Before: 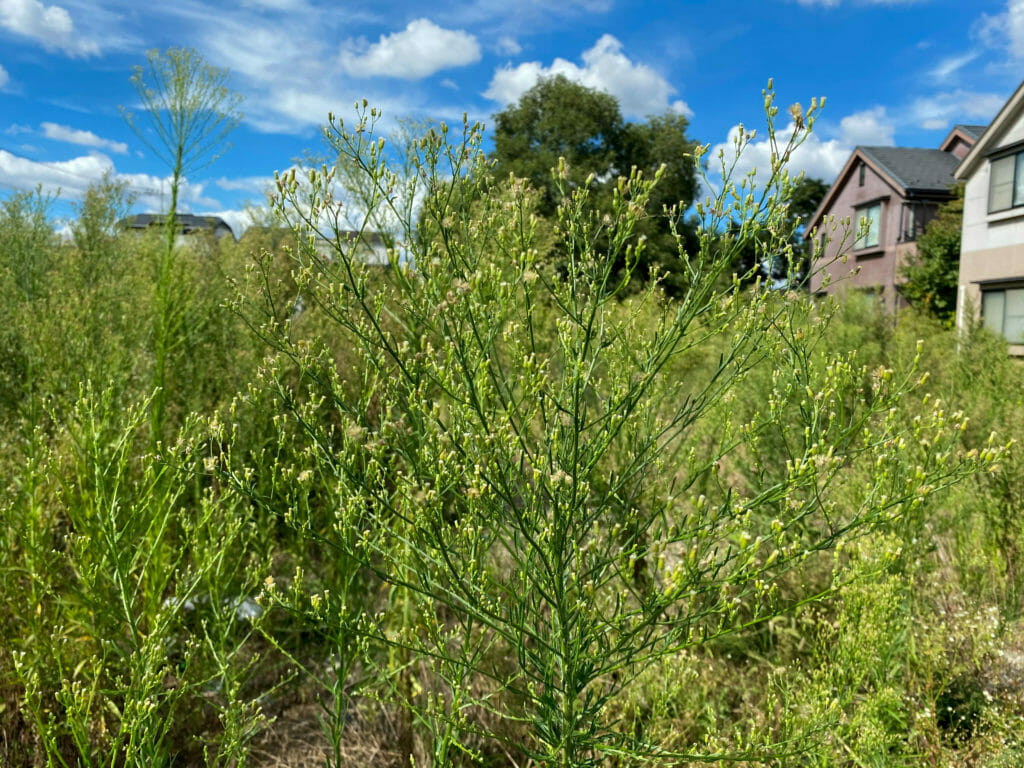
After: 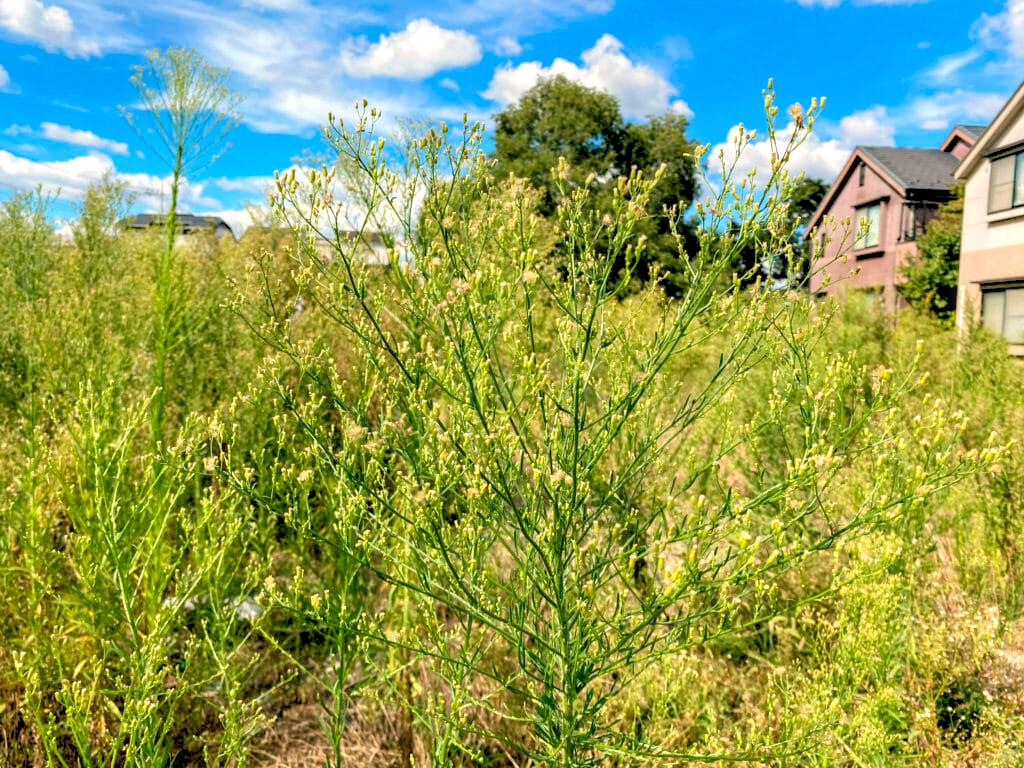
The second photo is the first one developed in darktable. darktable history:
local contrast: detail 130%
white balance: red 1.127, blue 0.943
levels: levels [0.072, 0.414, 0.976]
haze removal: compatibility mode true, adaptive false
